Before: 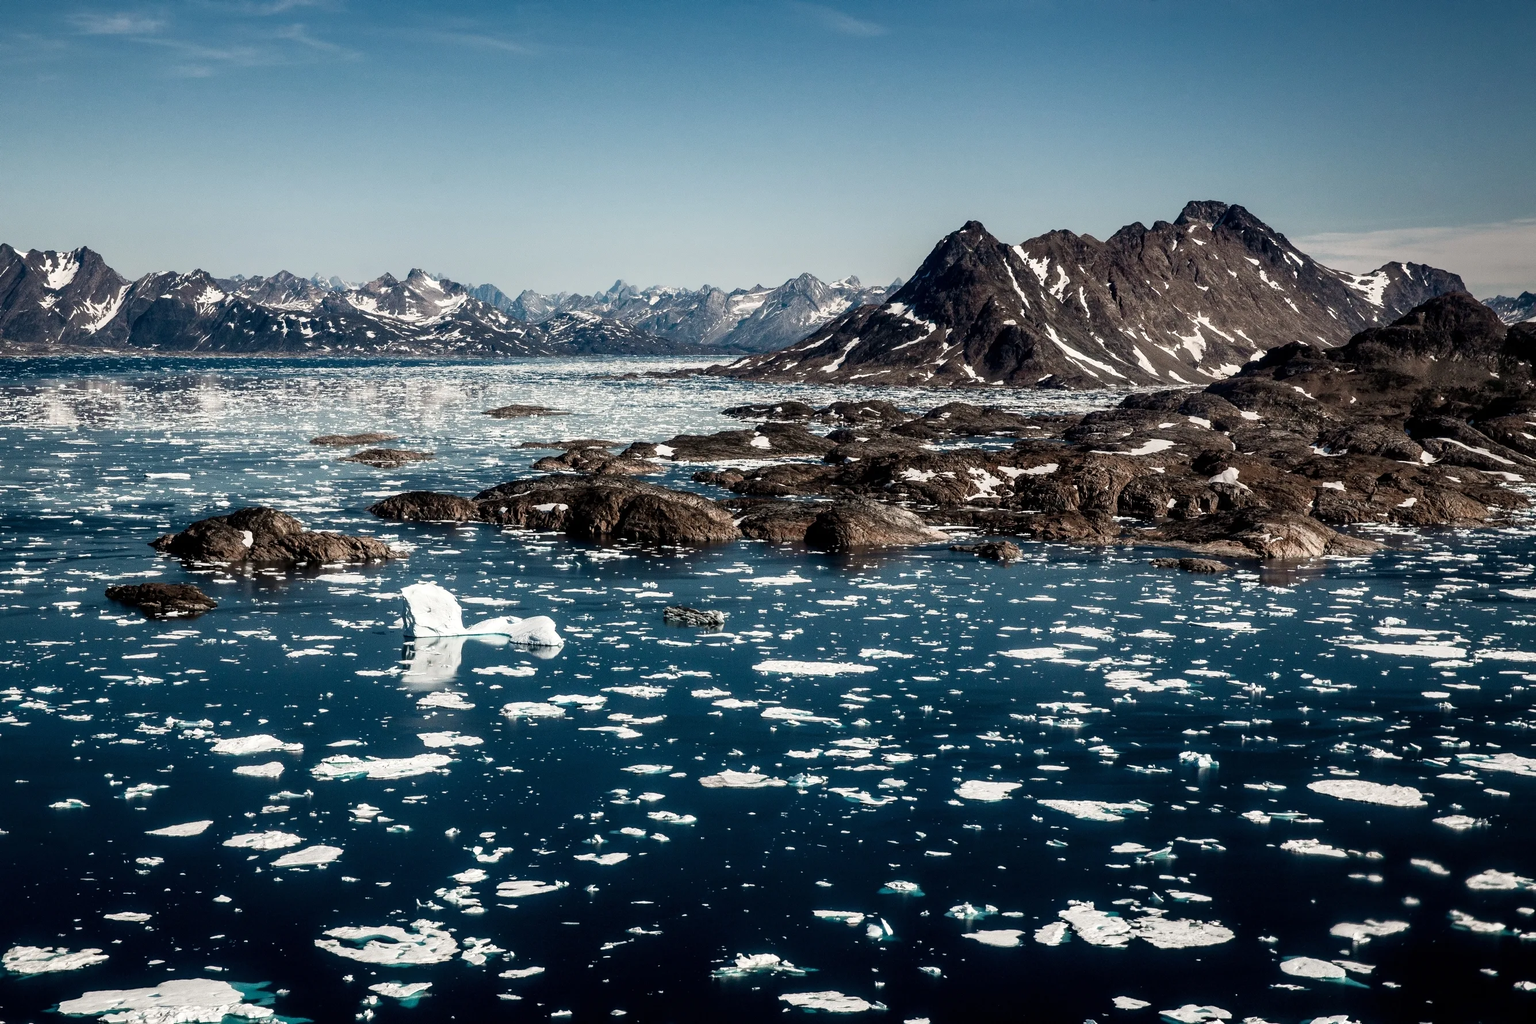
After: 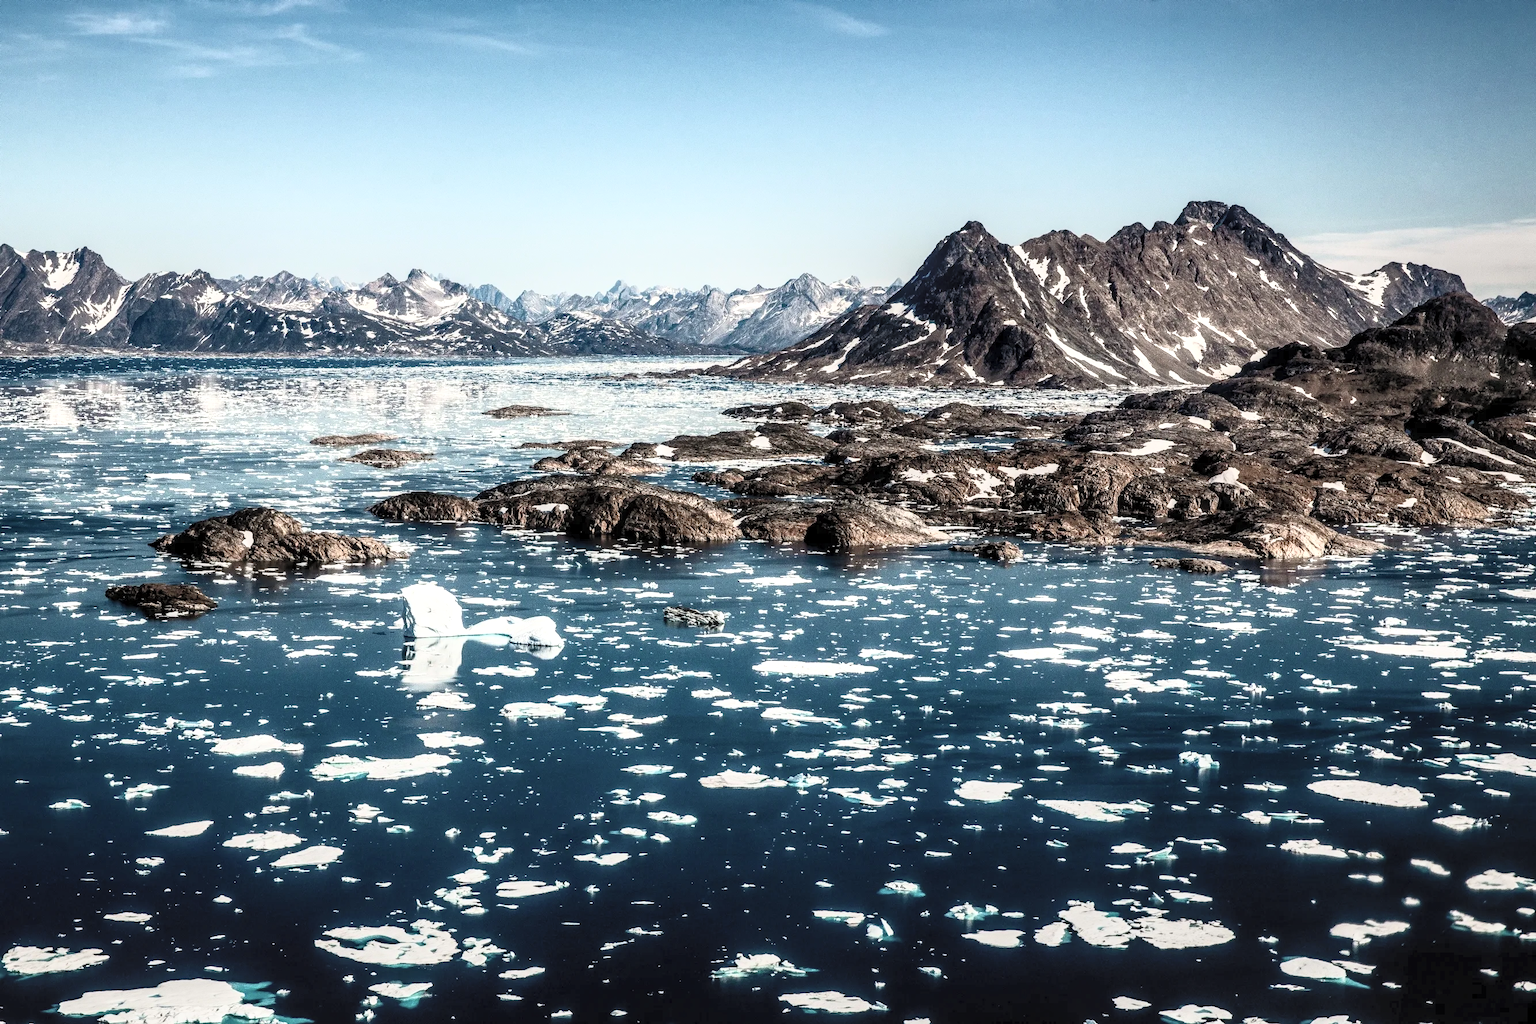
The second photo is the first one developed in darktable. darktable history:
contrast brightness saturation: contrast 0.377, brightness 0.529
tone equalizer: edges refinement/feathering 500, mask exposure compensation -1.57 EV, preserve details guided filter
local contrast: detail 130%
